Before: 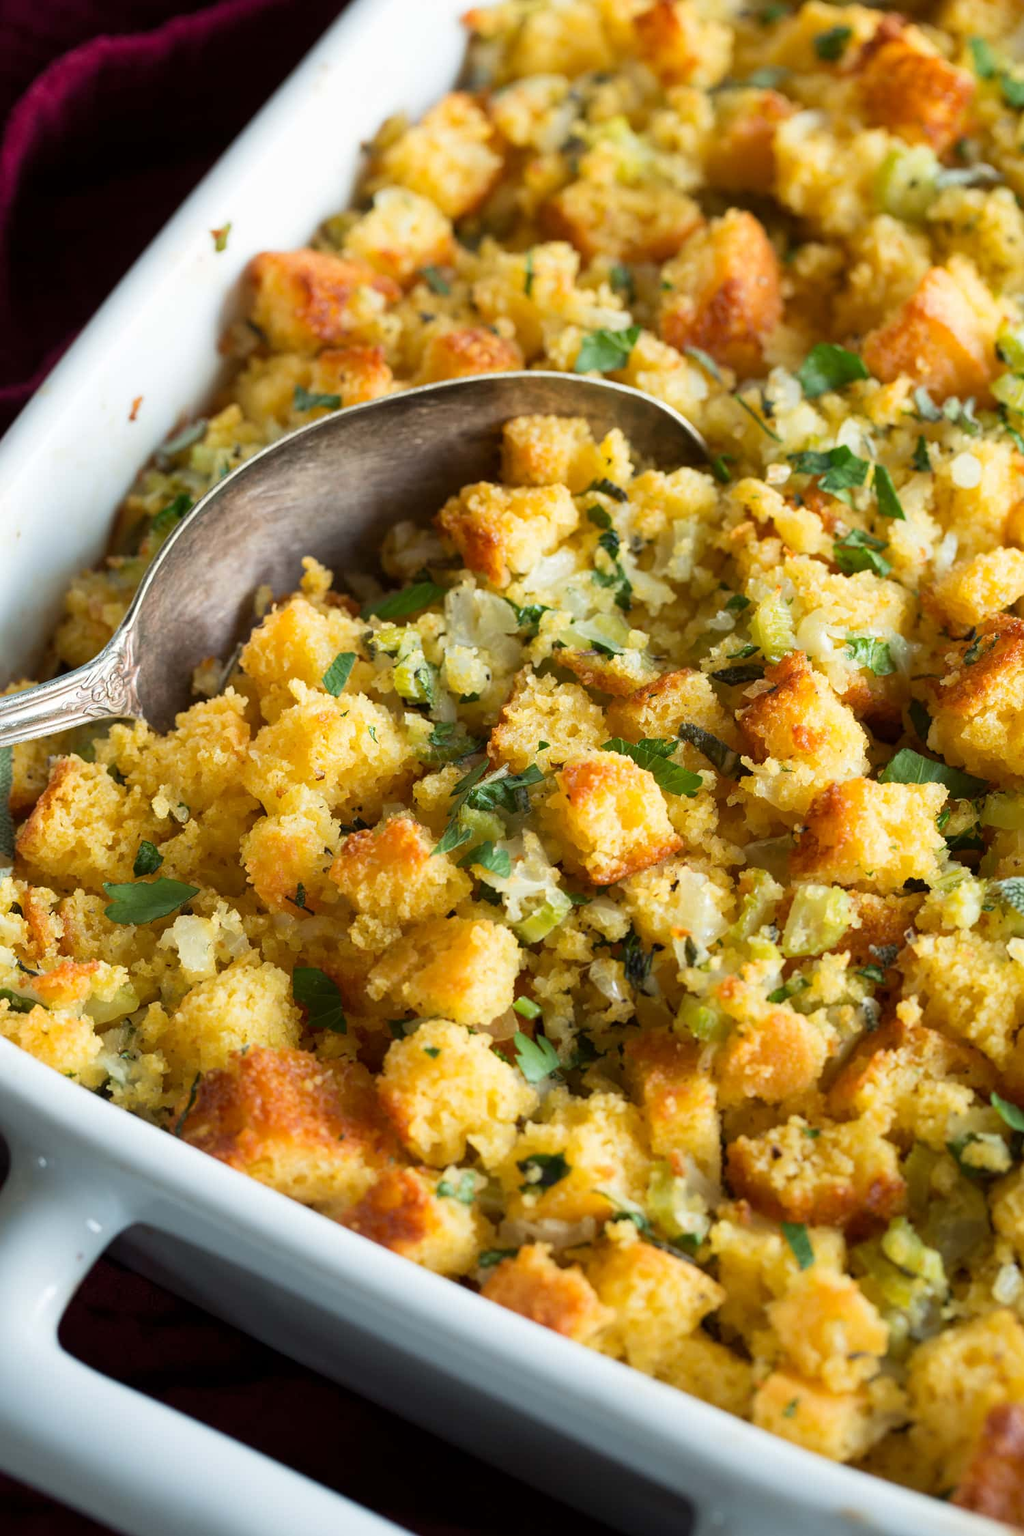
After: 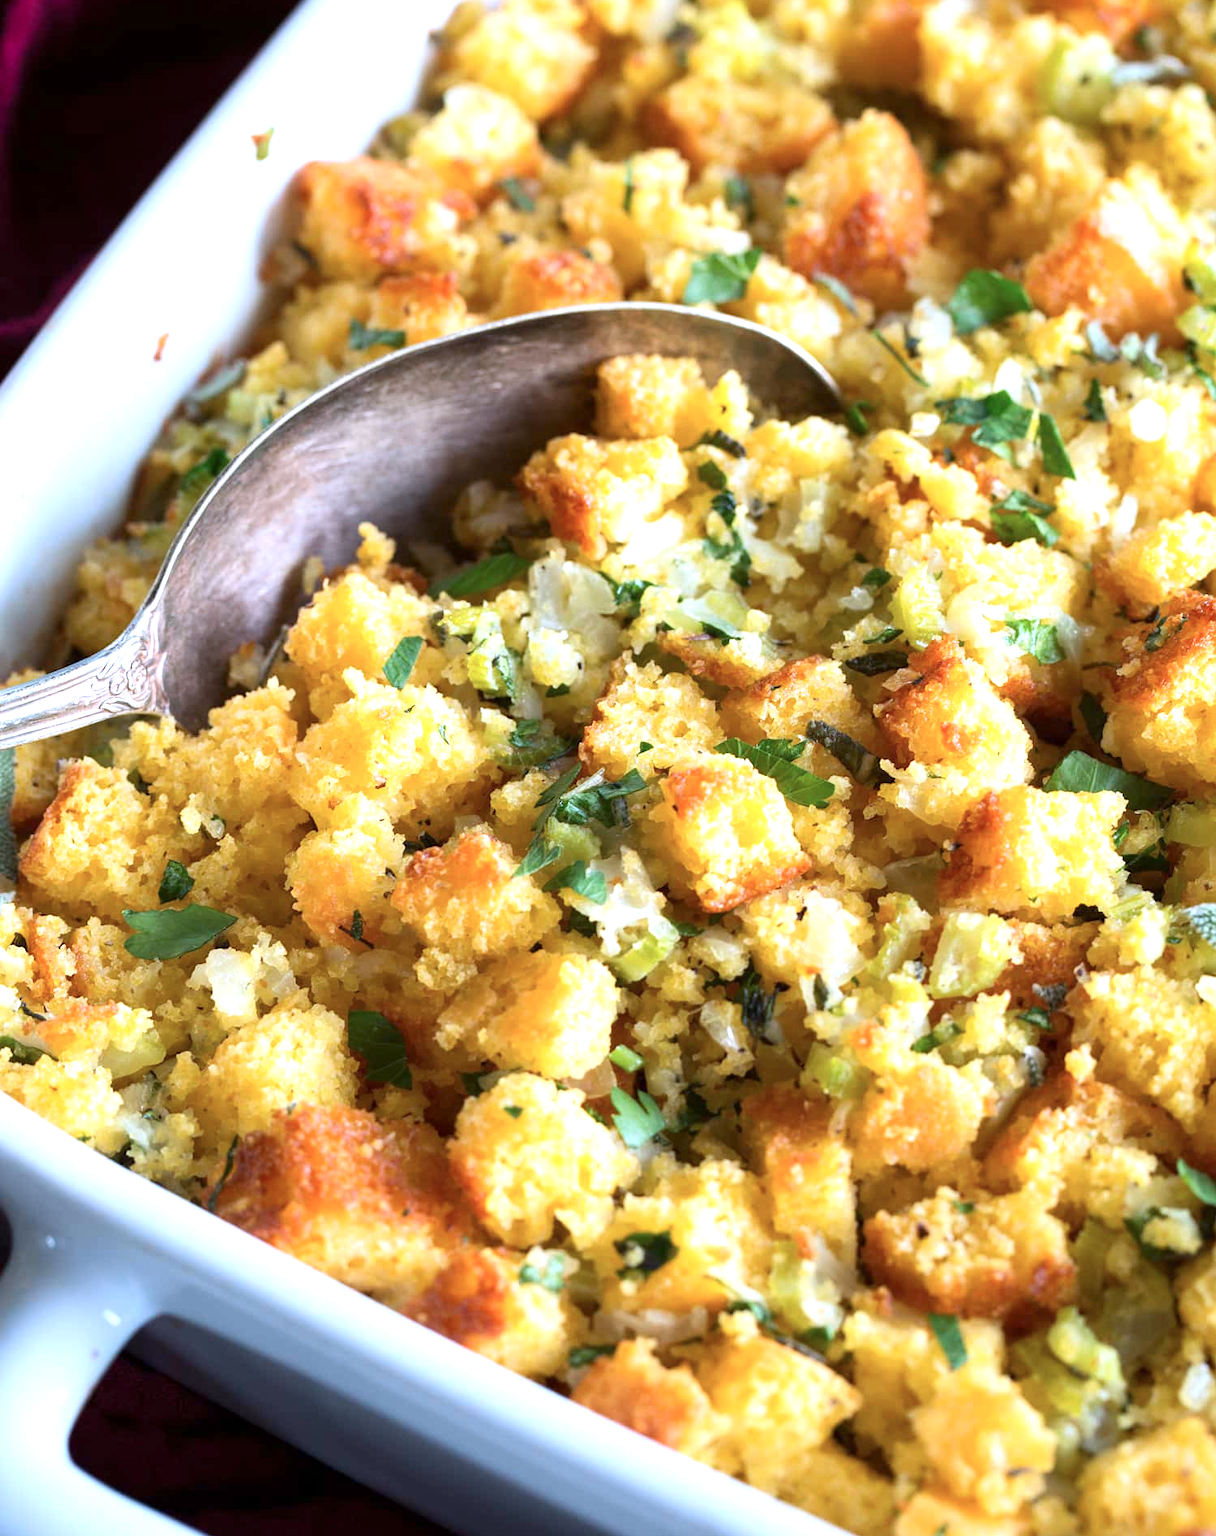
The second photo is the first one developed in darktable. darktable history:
contrast brightness saturation: contrast 0.081, saturation 0.018
crop: top 7.603%, bottom 8.204%
exposure: exposure 0.61 EV, compensate exposure bias true, compensate highlight preservation false
color calibration: illuminant as shot in camera, x 0.378, y 0.393, temperature 4191.55 K
